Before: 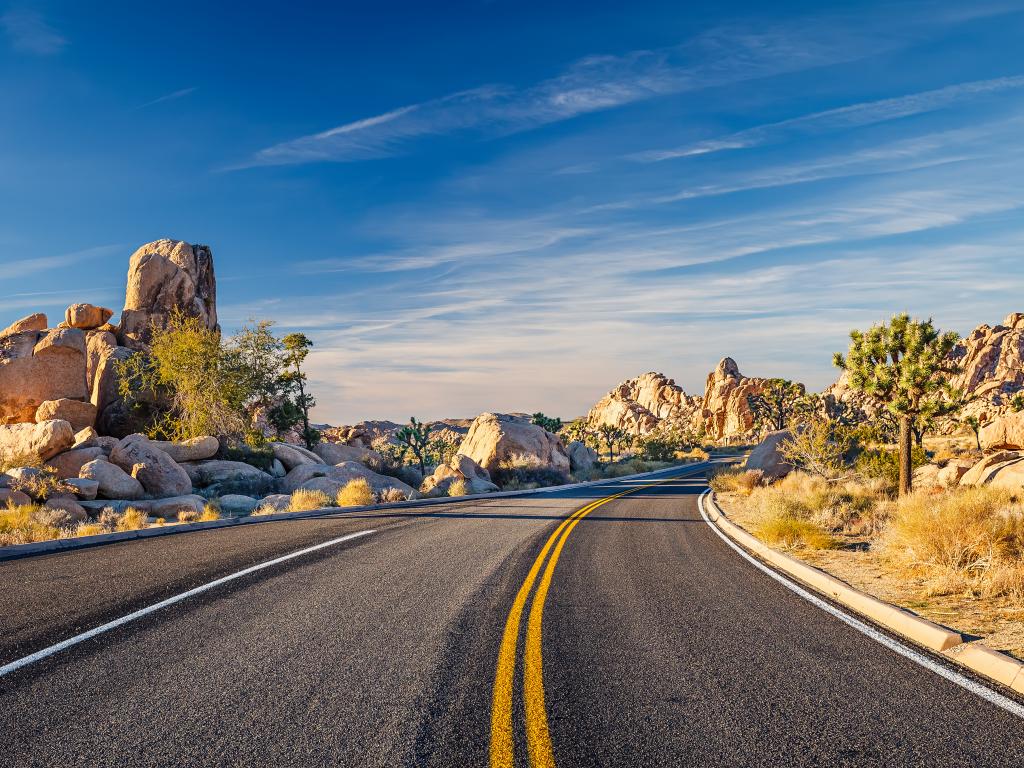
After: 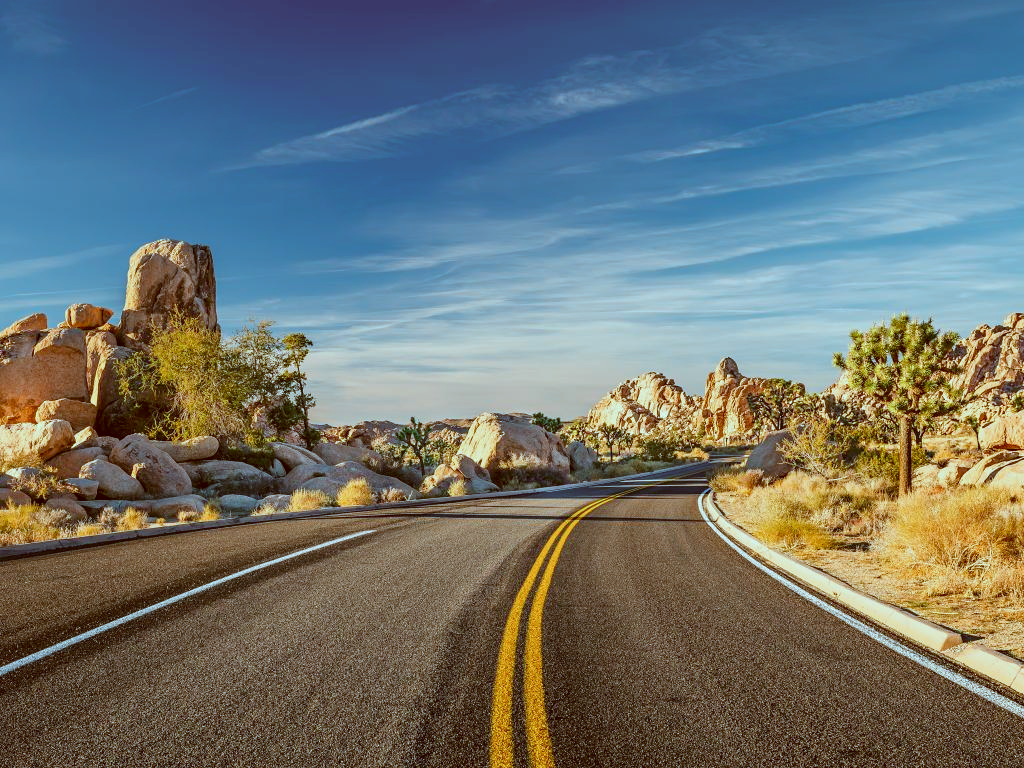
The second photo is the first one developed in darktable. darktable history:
tone equalizer: -7 EV 0.204 EV, -6 EV 0.112 EV, -5 EV 0.067 EV, -4 EV 0.075 EV, -2 EV -0.038 EV, -1 EV -0.066 EV, +0 EV -0.037 EV, edges refinement/feathering 500, mask exposure compensation -1.57 EV, preserve details no
color correction: highlights a* -14.11, highlights b* -16.84, shadows a* 10.58, shadows b* 28.77
